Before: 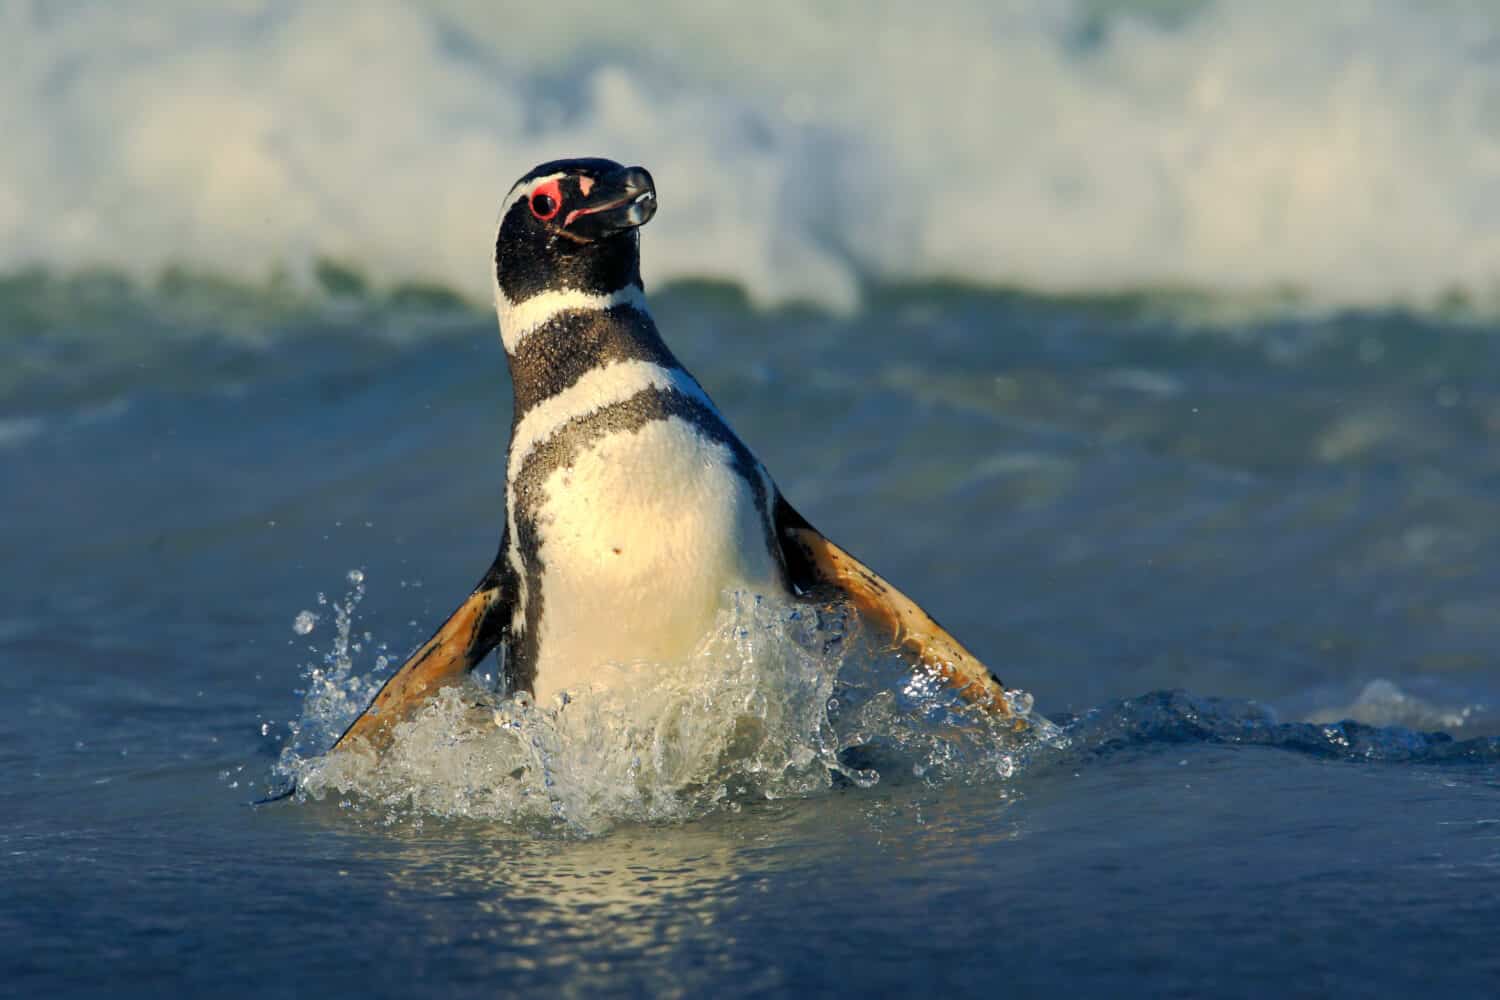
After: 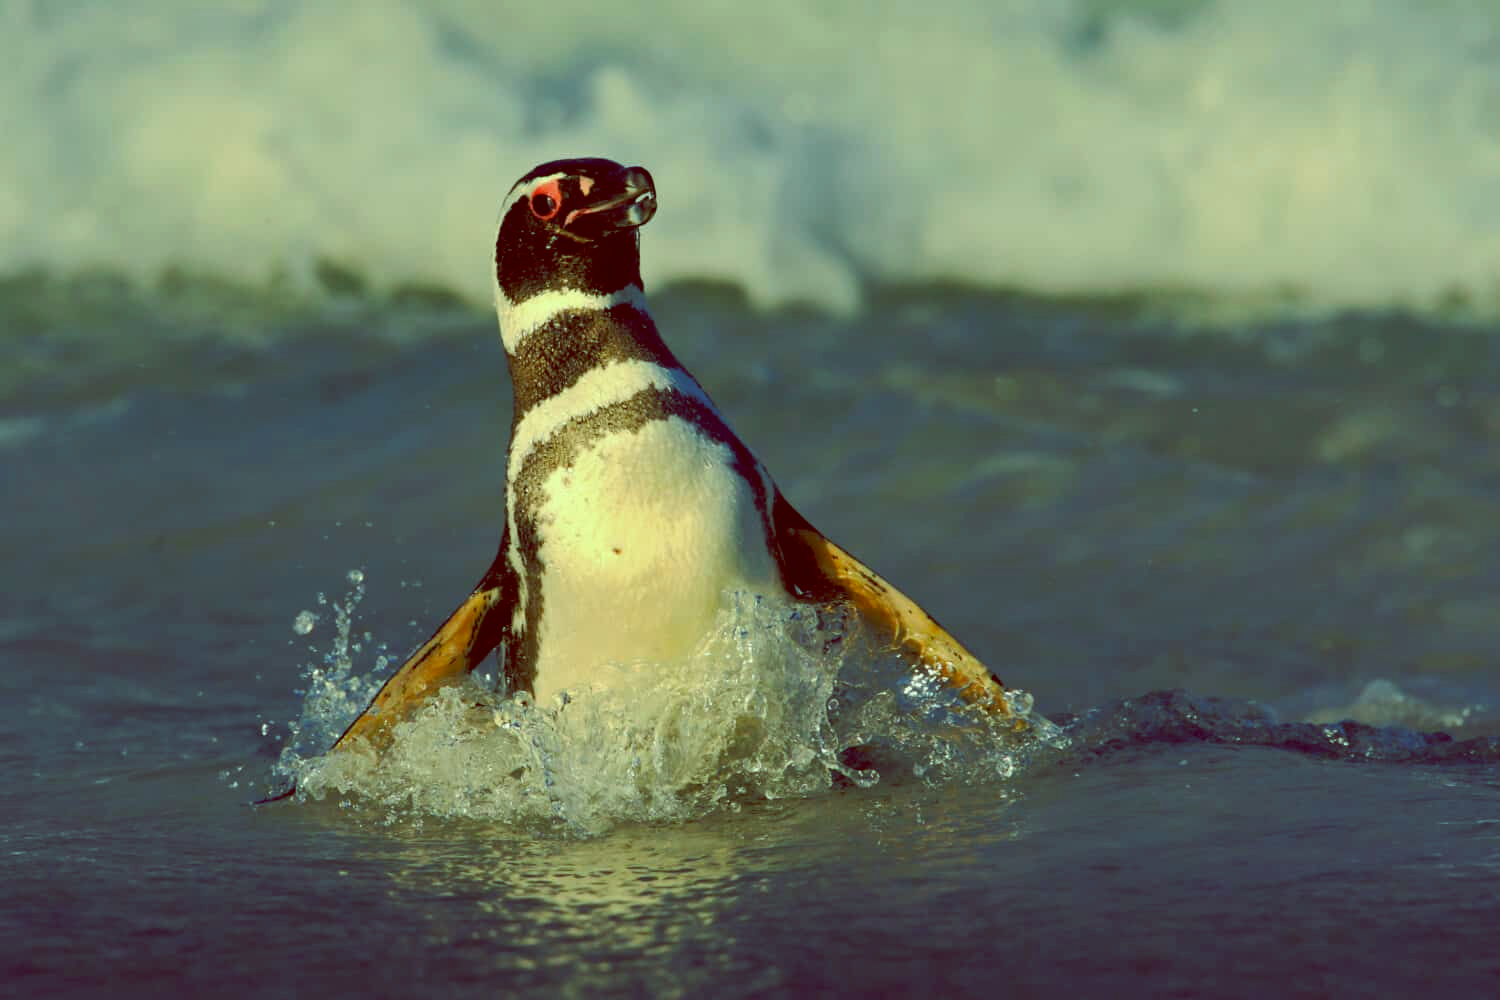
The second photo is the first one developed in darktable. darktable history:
color balance: lift [1, 1.015, 0.987, 0.985], gamma [1, 0.959, 1.042, 0.958], gain [0.927, 0.938, 1.072, 0.928], contrast 1.5%
